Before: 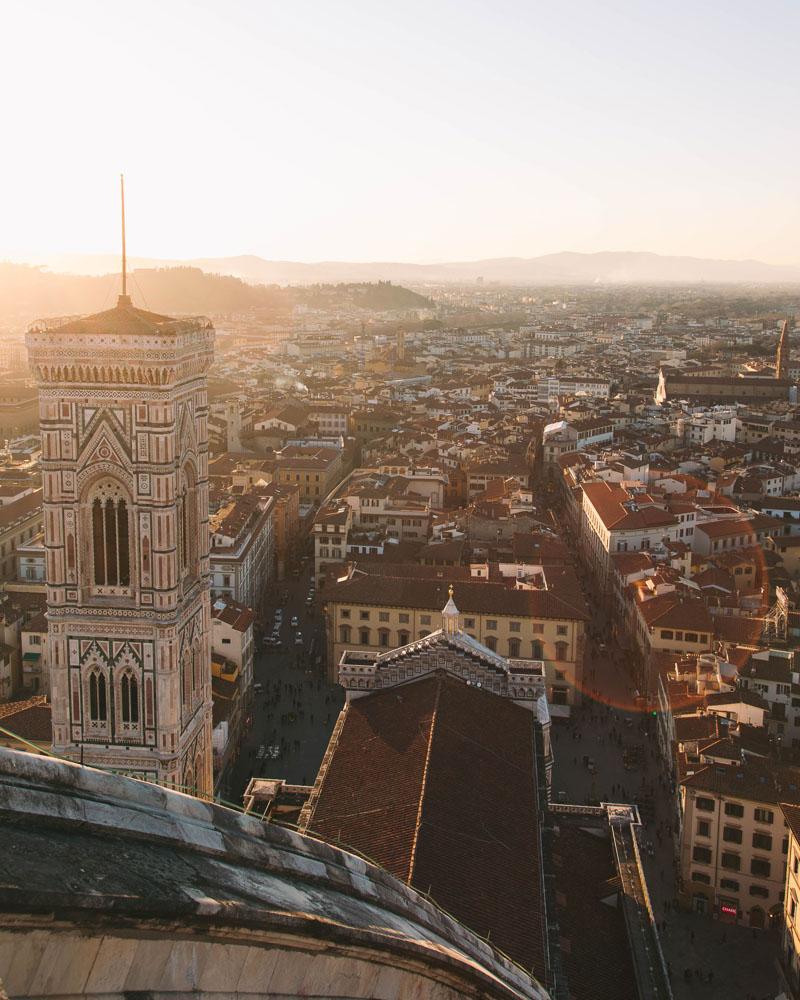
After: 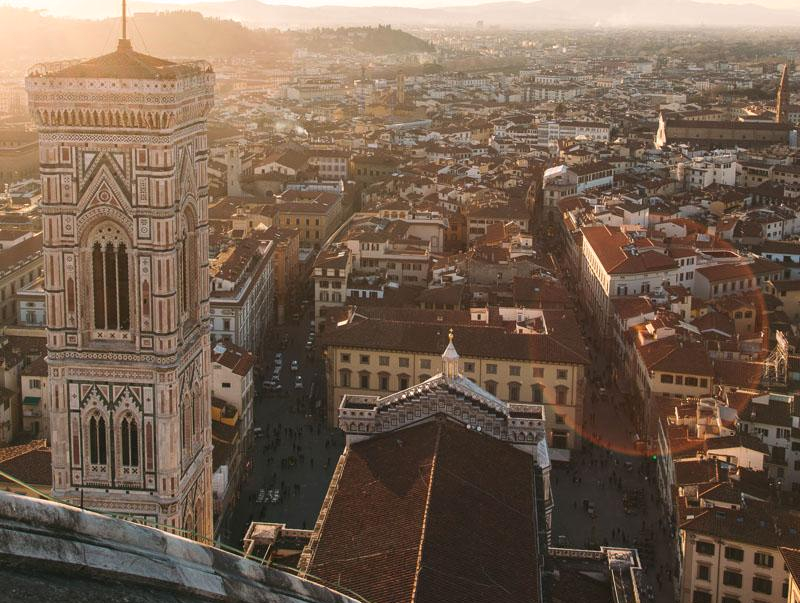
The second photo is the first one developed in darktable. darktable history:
crop and rotate: top 25.691%, bottom 13.998%
local contrast: highlights 106%, shadows 97%, detail 119%, midtone range 0.2
